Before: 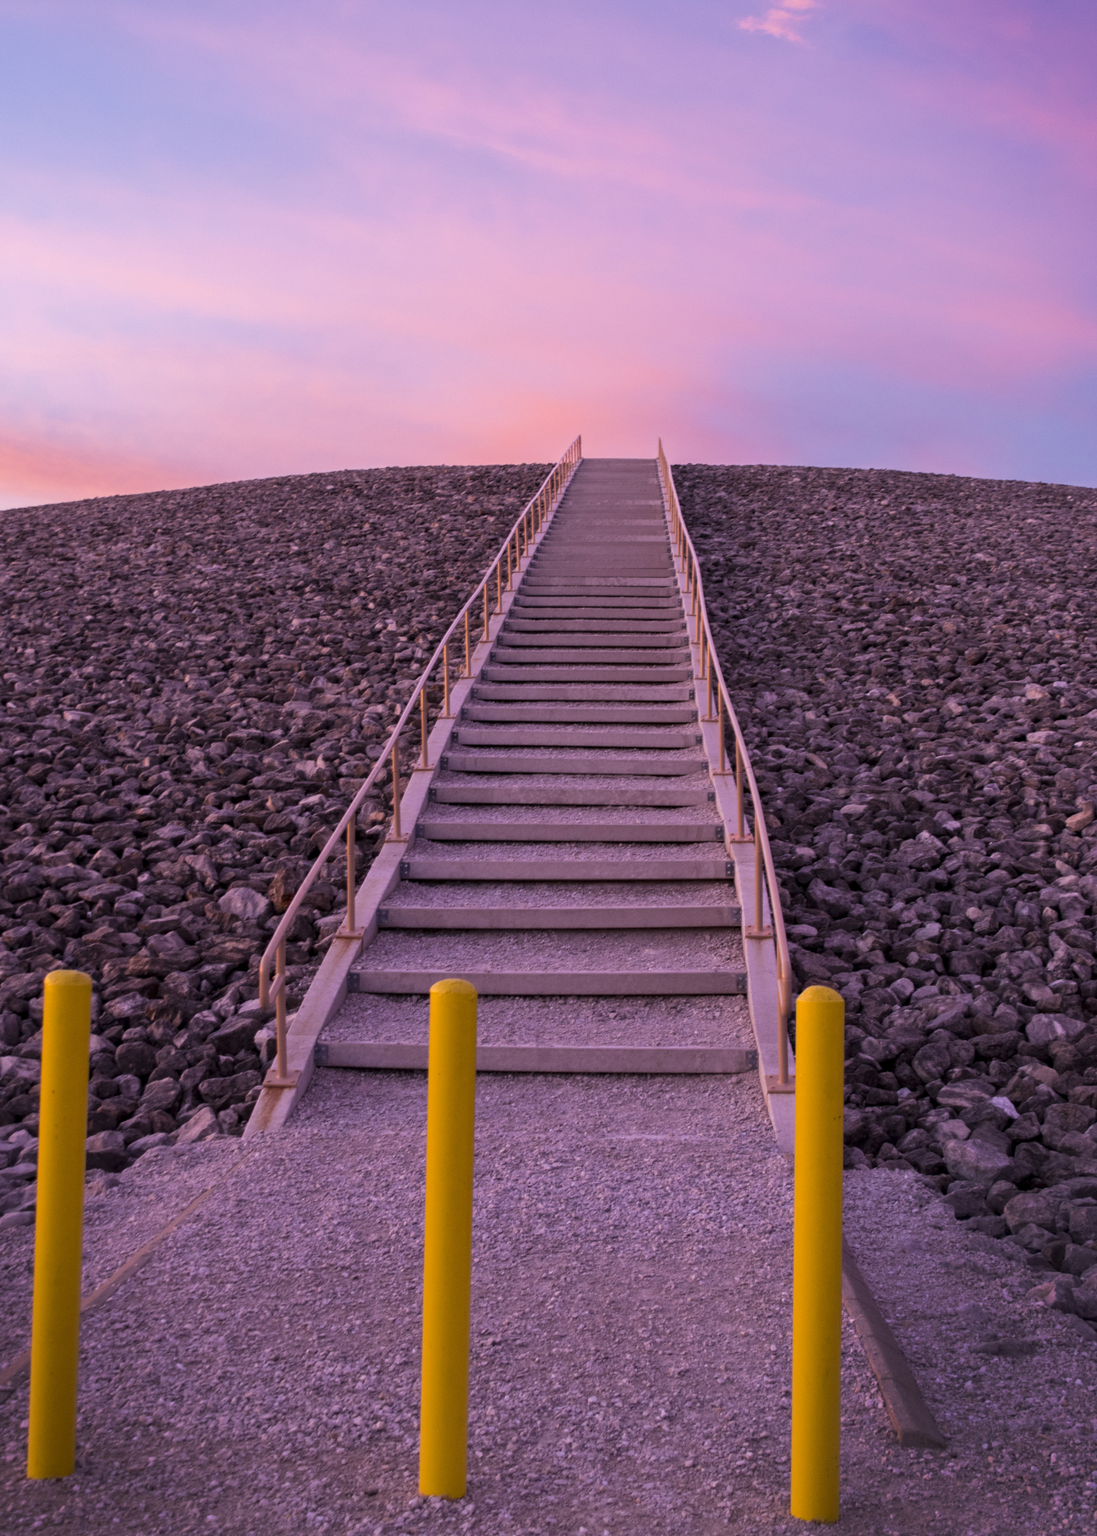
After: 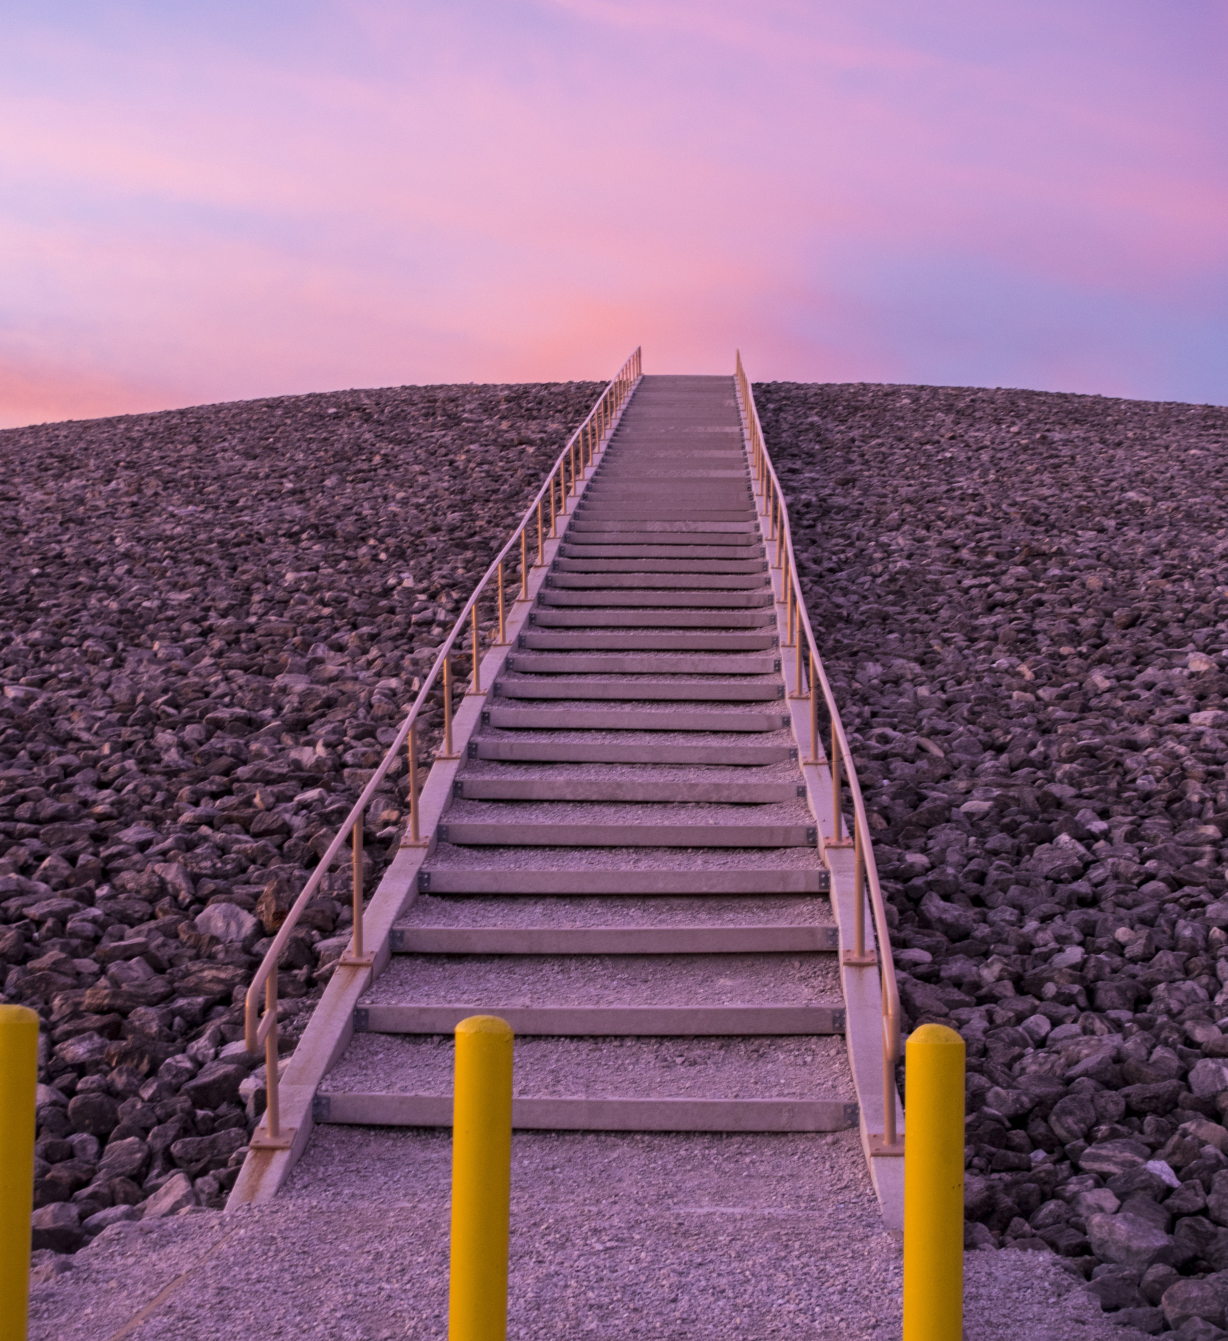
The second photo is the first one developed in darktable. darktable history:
crop: left 5.514%, top 10.045%, right 3.488%, bottom 18.972%
levels: levels [0, 0.498, 1]
